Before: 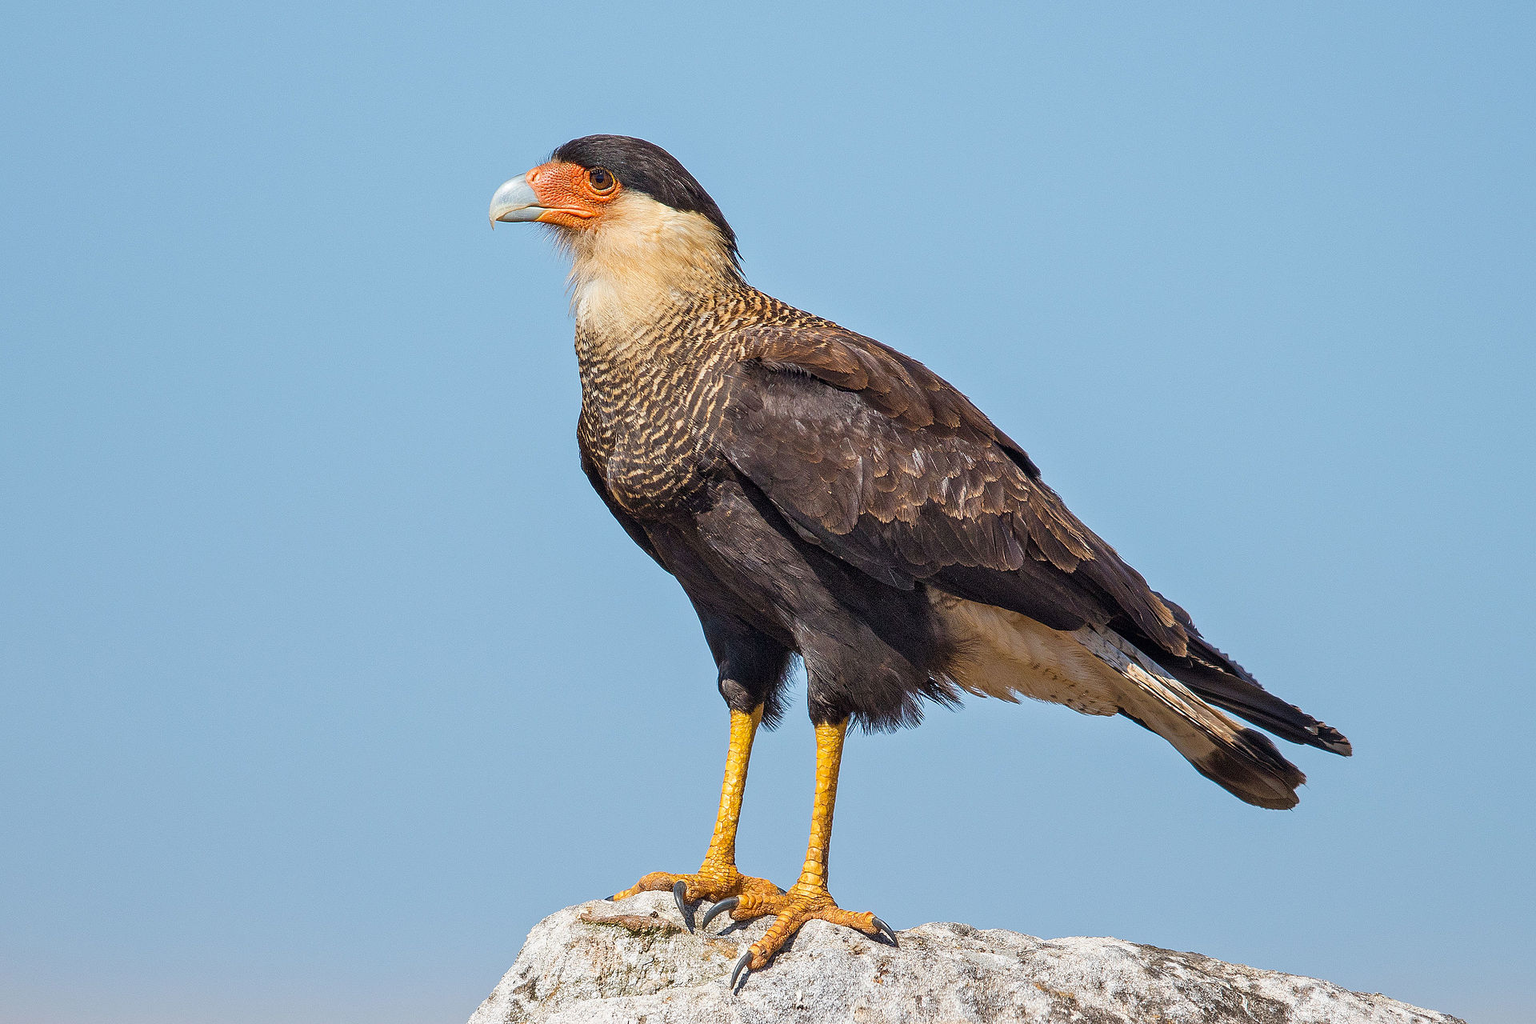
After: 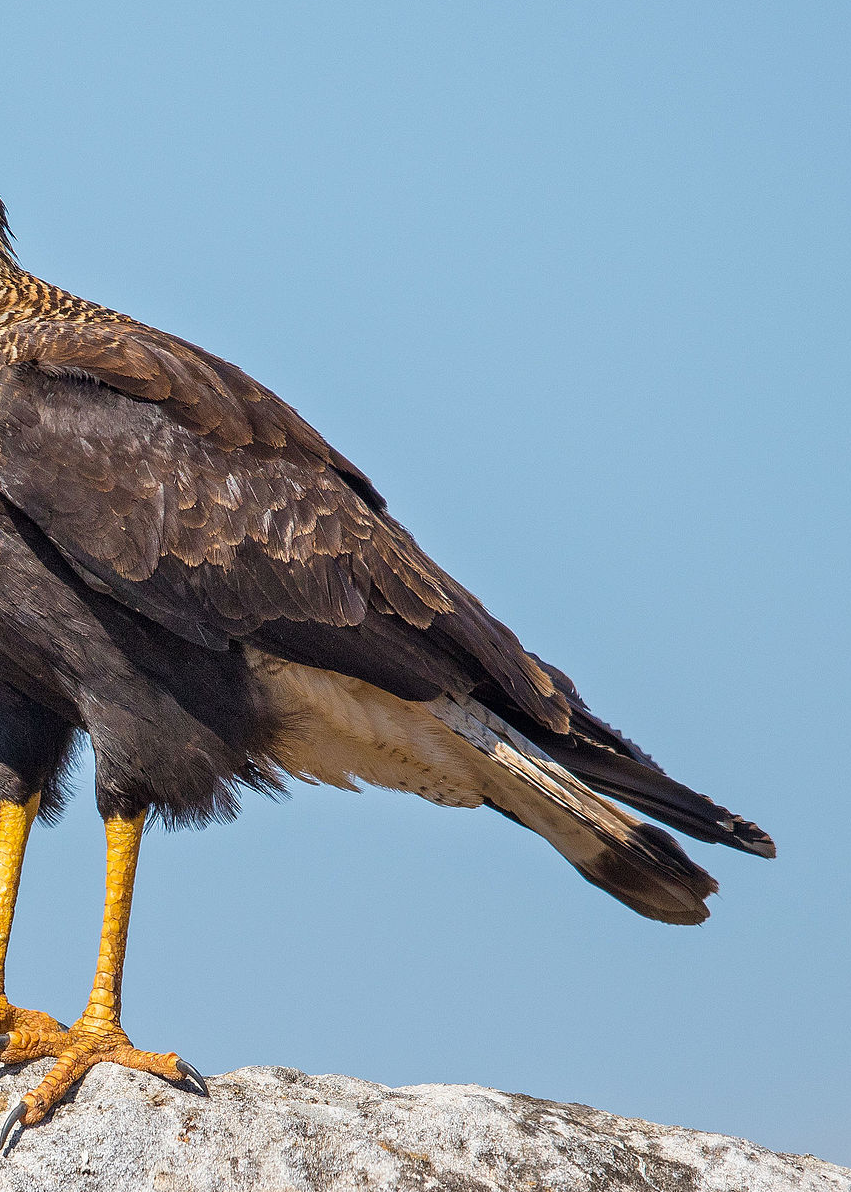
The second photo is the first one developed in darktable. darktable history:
crop: left 47.628%, top 6.835%, right 8.024%
